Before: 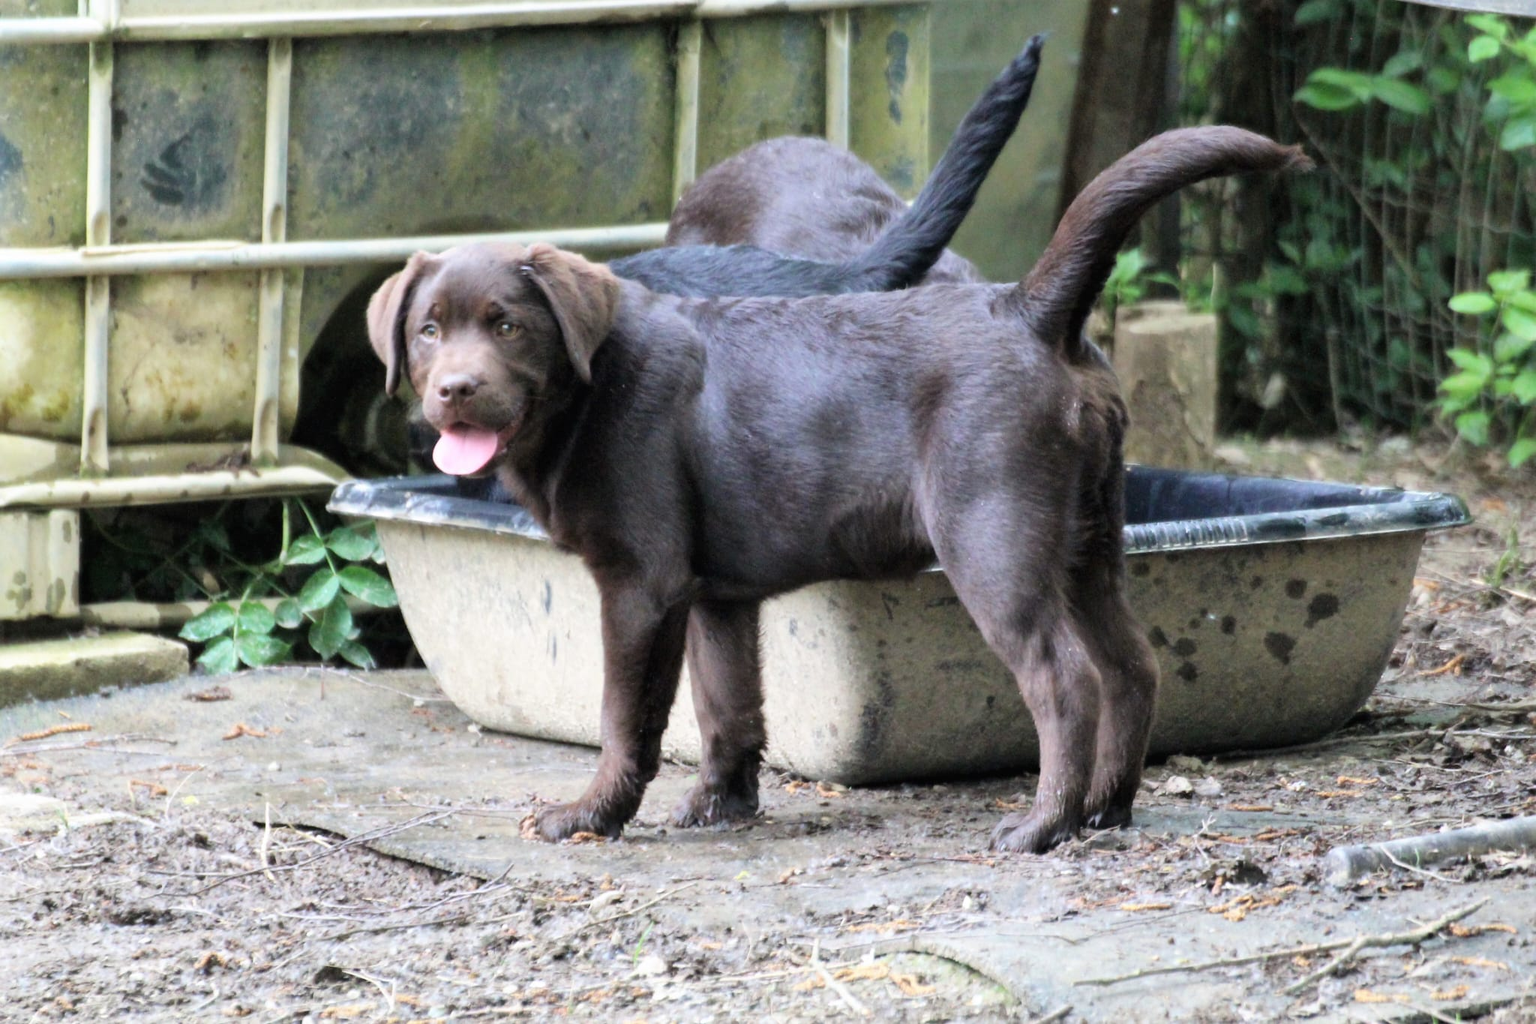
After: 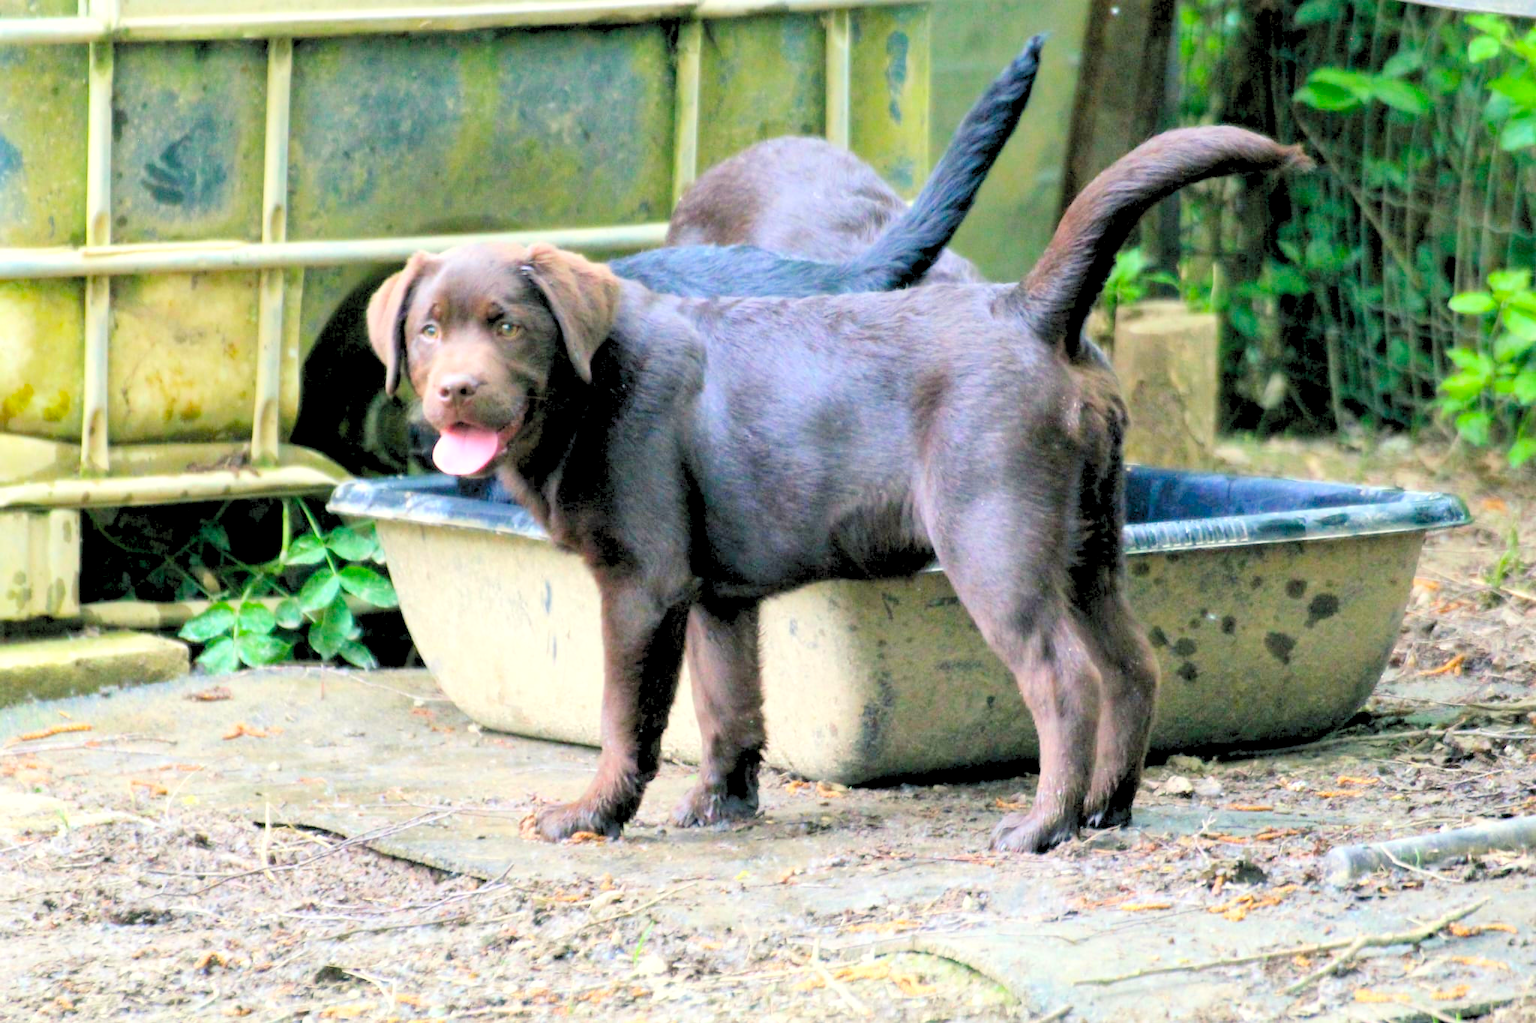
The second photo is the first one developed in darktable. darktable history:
levels: levels [0.072, 0.414, 0.976]
color balance rgb: shadows lift › luminance -7.657%, shadows lift › chroma 2.343%, shadows lift › hue 163.1°, highlights gain › luminance 6.343%, highlights gain › chroma 2.595%, highlights gain › hue 88.02°, linear chroma grading › global chroma 13.913%, perceptual saturation grading › global saturation 25.34%, global vibrance 20%
